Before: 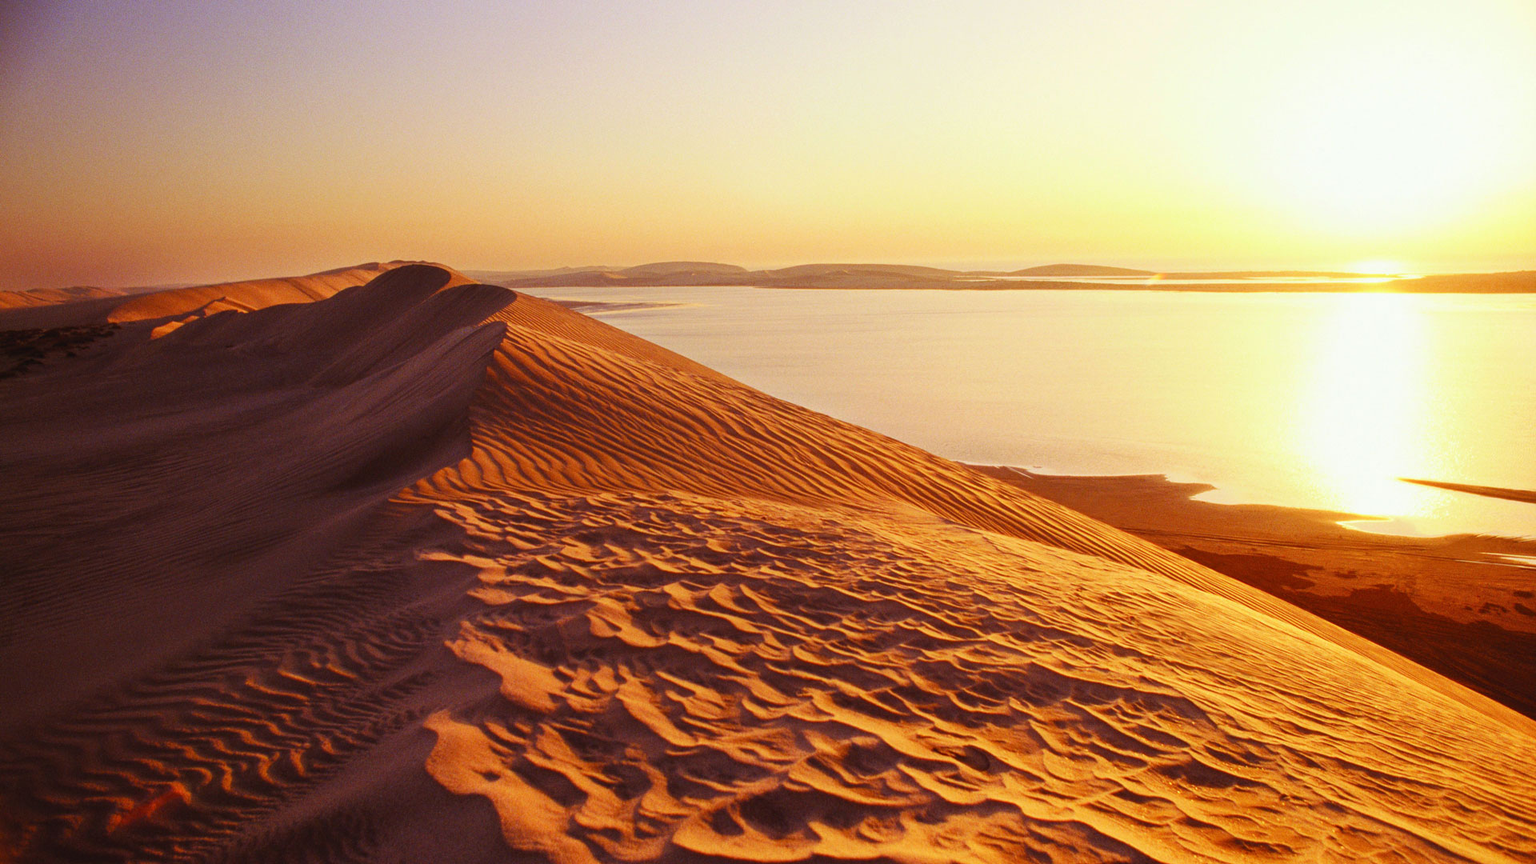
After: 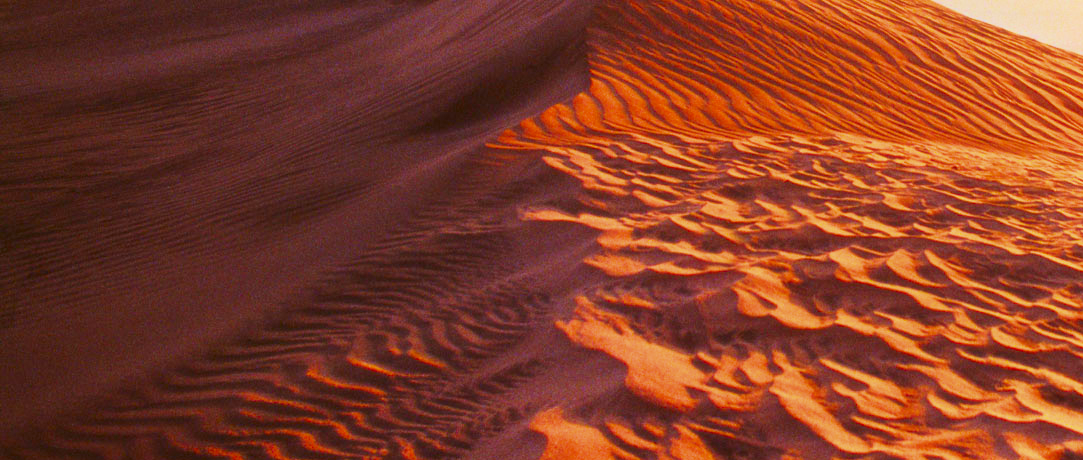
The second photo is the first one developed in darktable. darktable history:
white balance: red 0.926, green 1.003, blue 1.133
crop: top 44.483%, right 43.593%, bottom 12.892%
filmic rgb: black relative exposure -7.15 EV, white relative exposure 5.36 EV, hardness 3.02, color science v6 (2022)
color balance: mode lift, gamma, gain (sRGB), lift [1.04, 1, 1, 0.97], gamma [1.01, 1, 1, 0.97], gain [0.96, 1, 1, 0.97]
soften: size 10%, saturation 50%, brightness 0.2 EV, mix 10%
exposure: exposure 2.04 EV, compensate highlight preservation false
contrast brightness saturation: brightness -0.25, saturation 0.2
